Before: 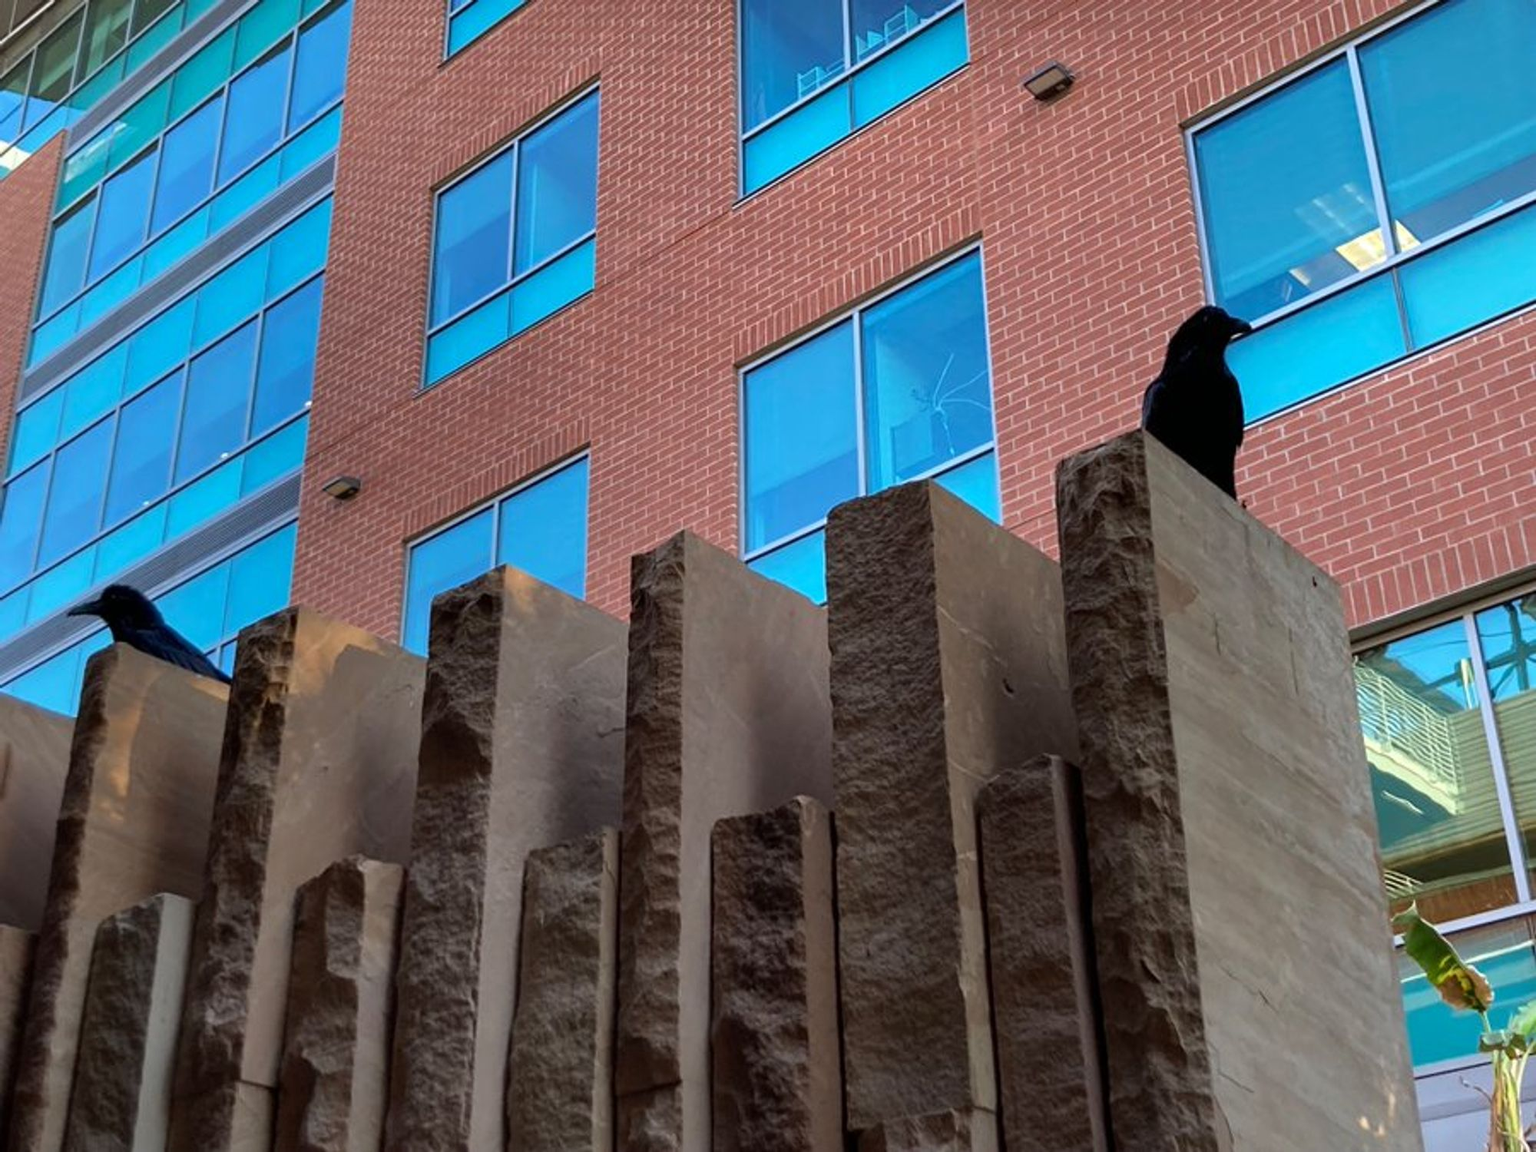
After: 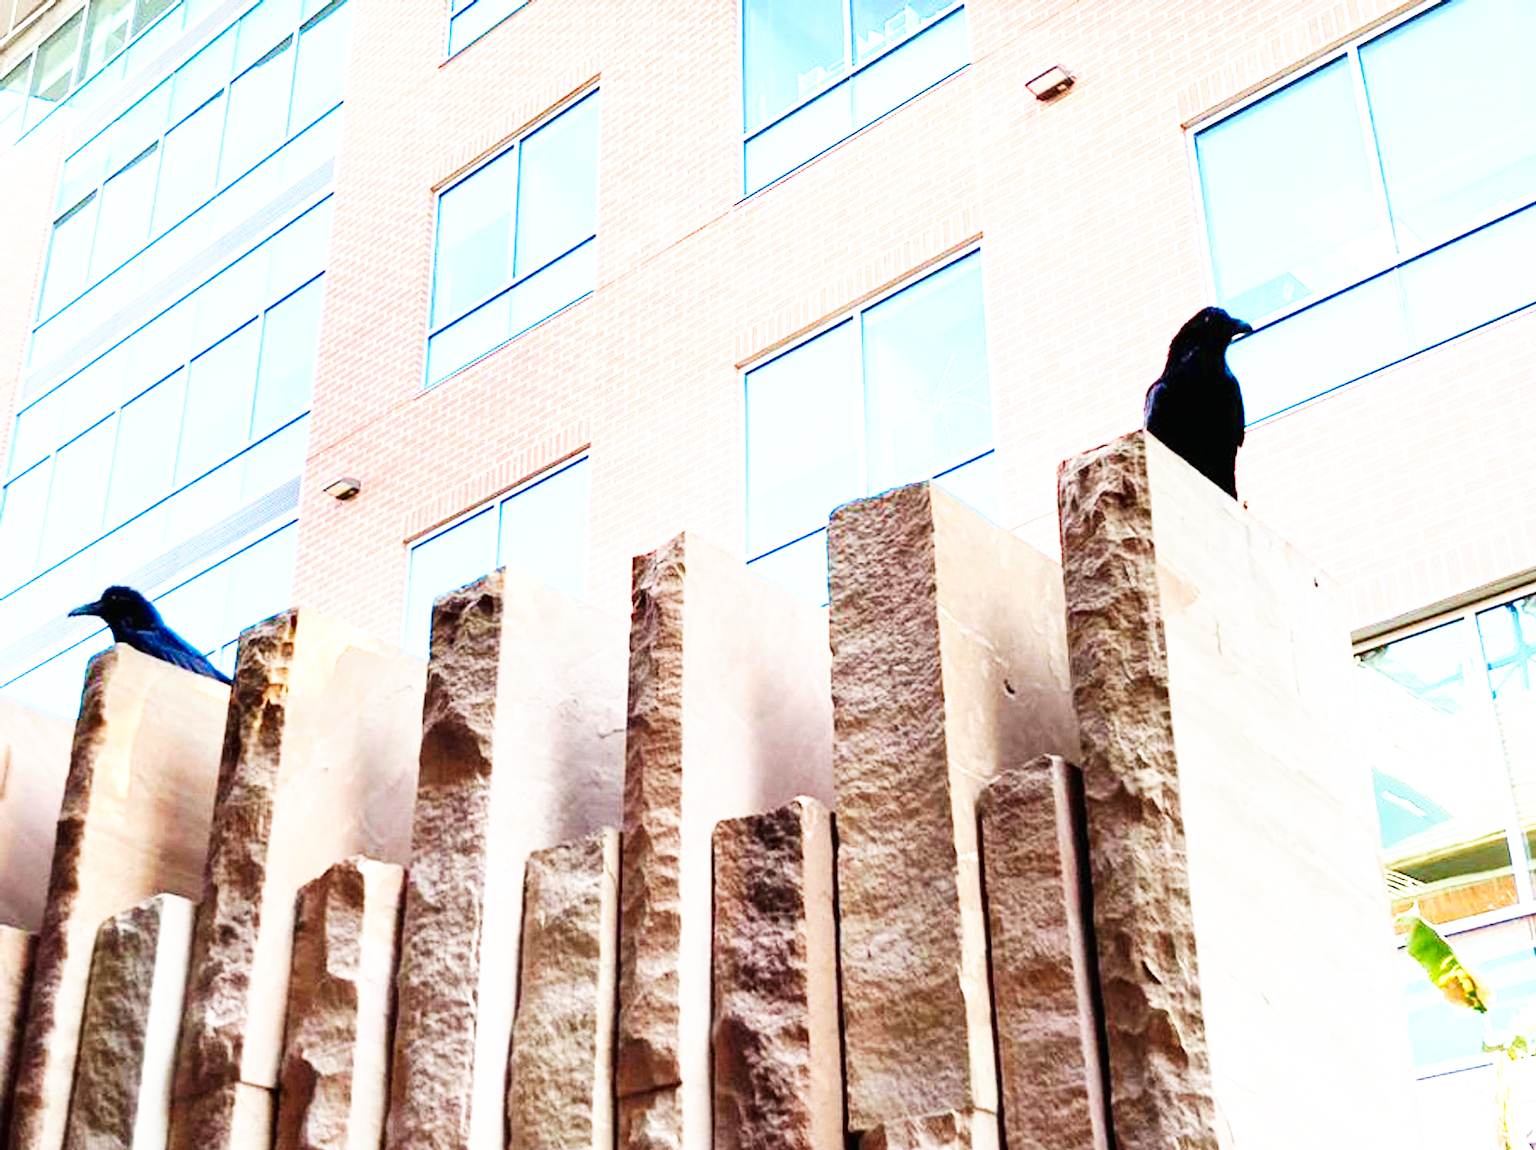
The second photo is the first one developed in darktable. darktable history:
exposure: black level correction 0, exposure 2 EV, compensate highlight preservation false
base curve: curves: ch0 [(0, 0) (0.007, 0.004) (0.027, 0.03) (0.046, 0.07) (0.207, 0.54) (0.442, 0.872) (0.673, 0.972) (1, 1)], preserve colors none
crop: top 0.05%, bottom 0.098%
